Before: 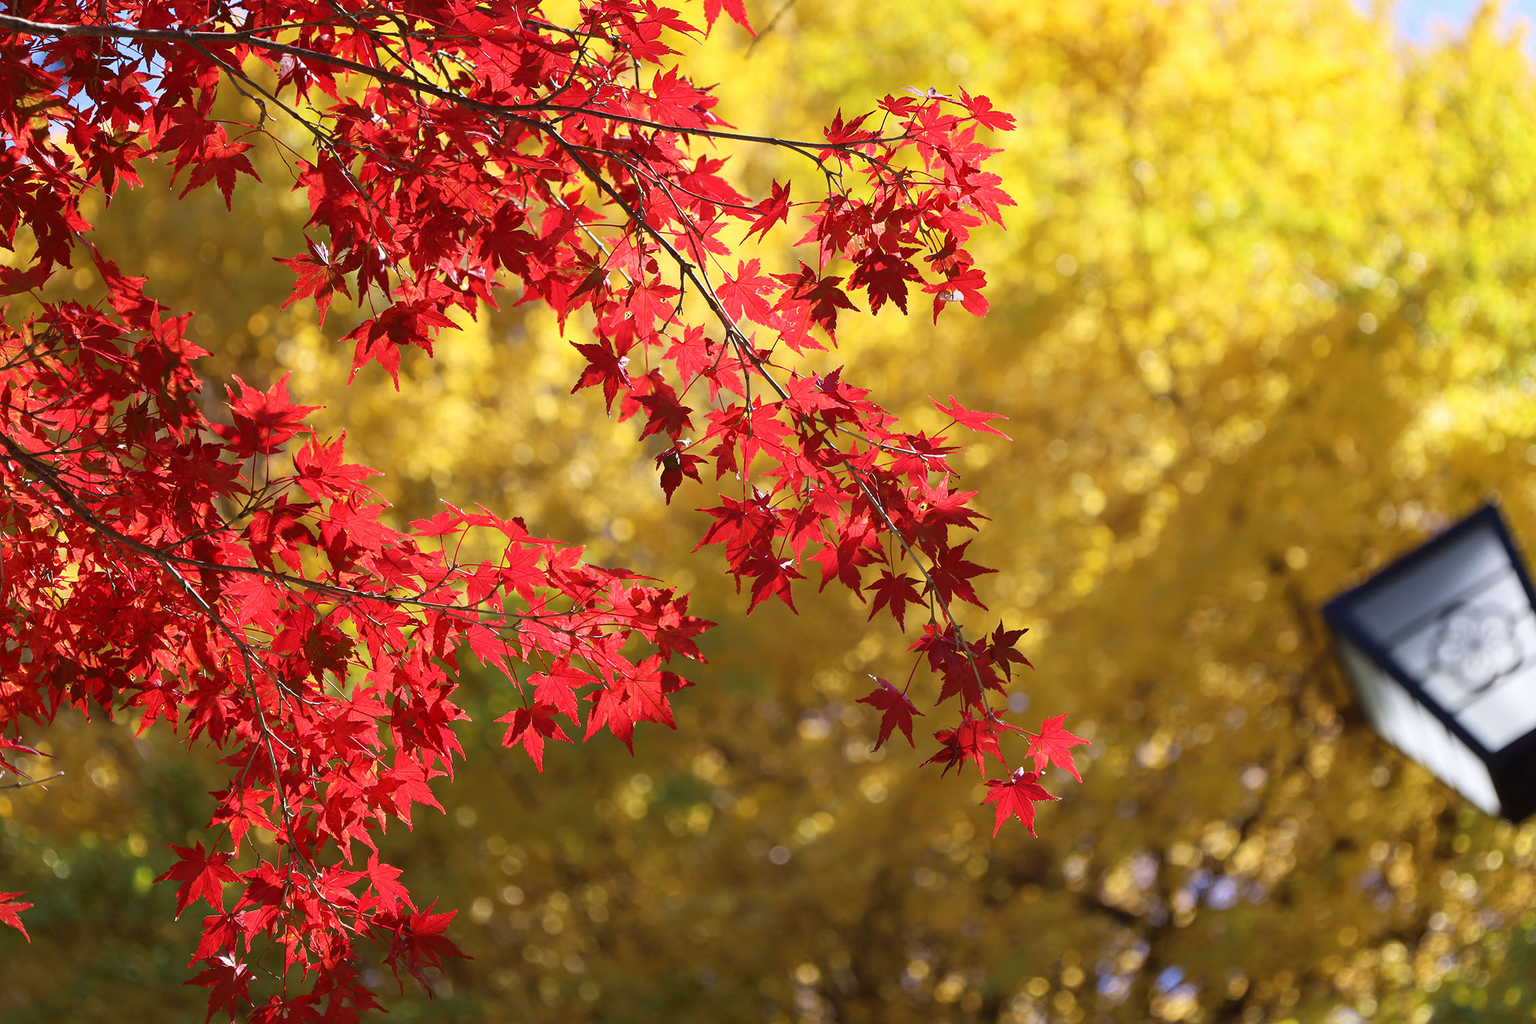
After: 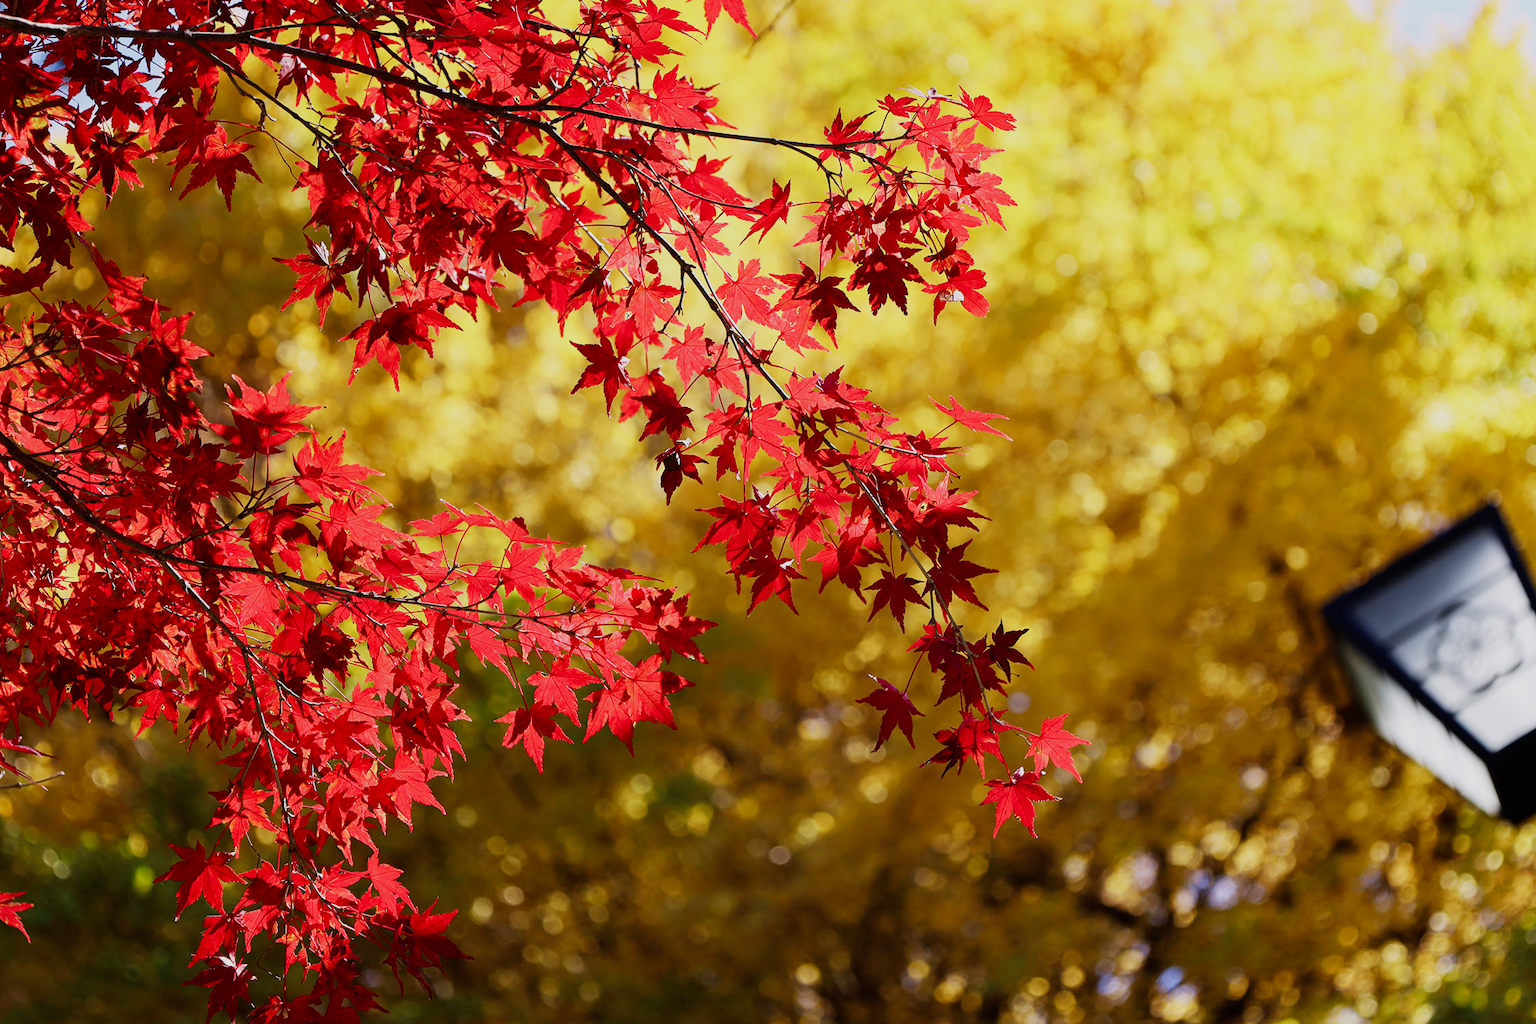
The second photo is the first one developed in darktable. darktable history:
sigmoid: contrast 1.7, skew -0.2, preserve hue 0%, red attenuation 0.1, red rotation 0.035, green attenuation 0.1, green rotation -0.017, blue attenuation 0.15, blue rotation -0.052, base primaries Rec2020
white balance: emerald 1
